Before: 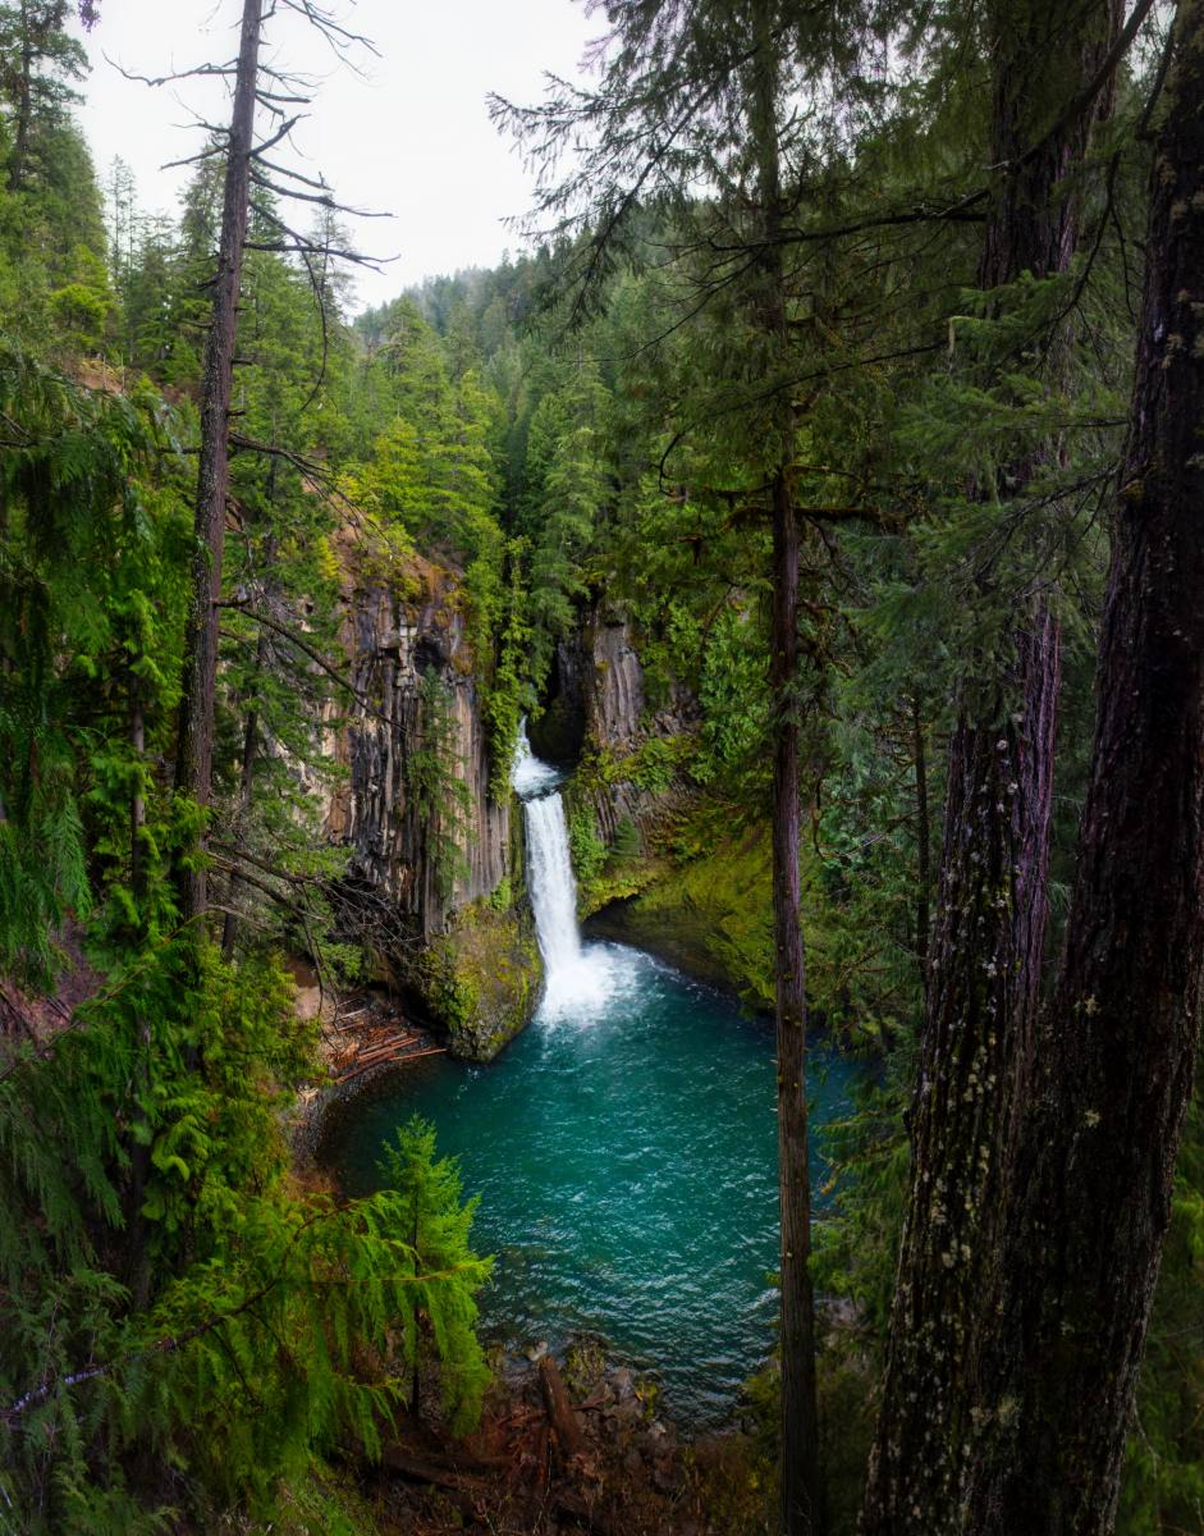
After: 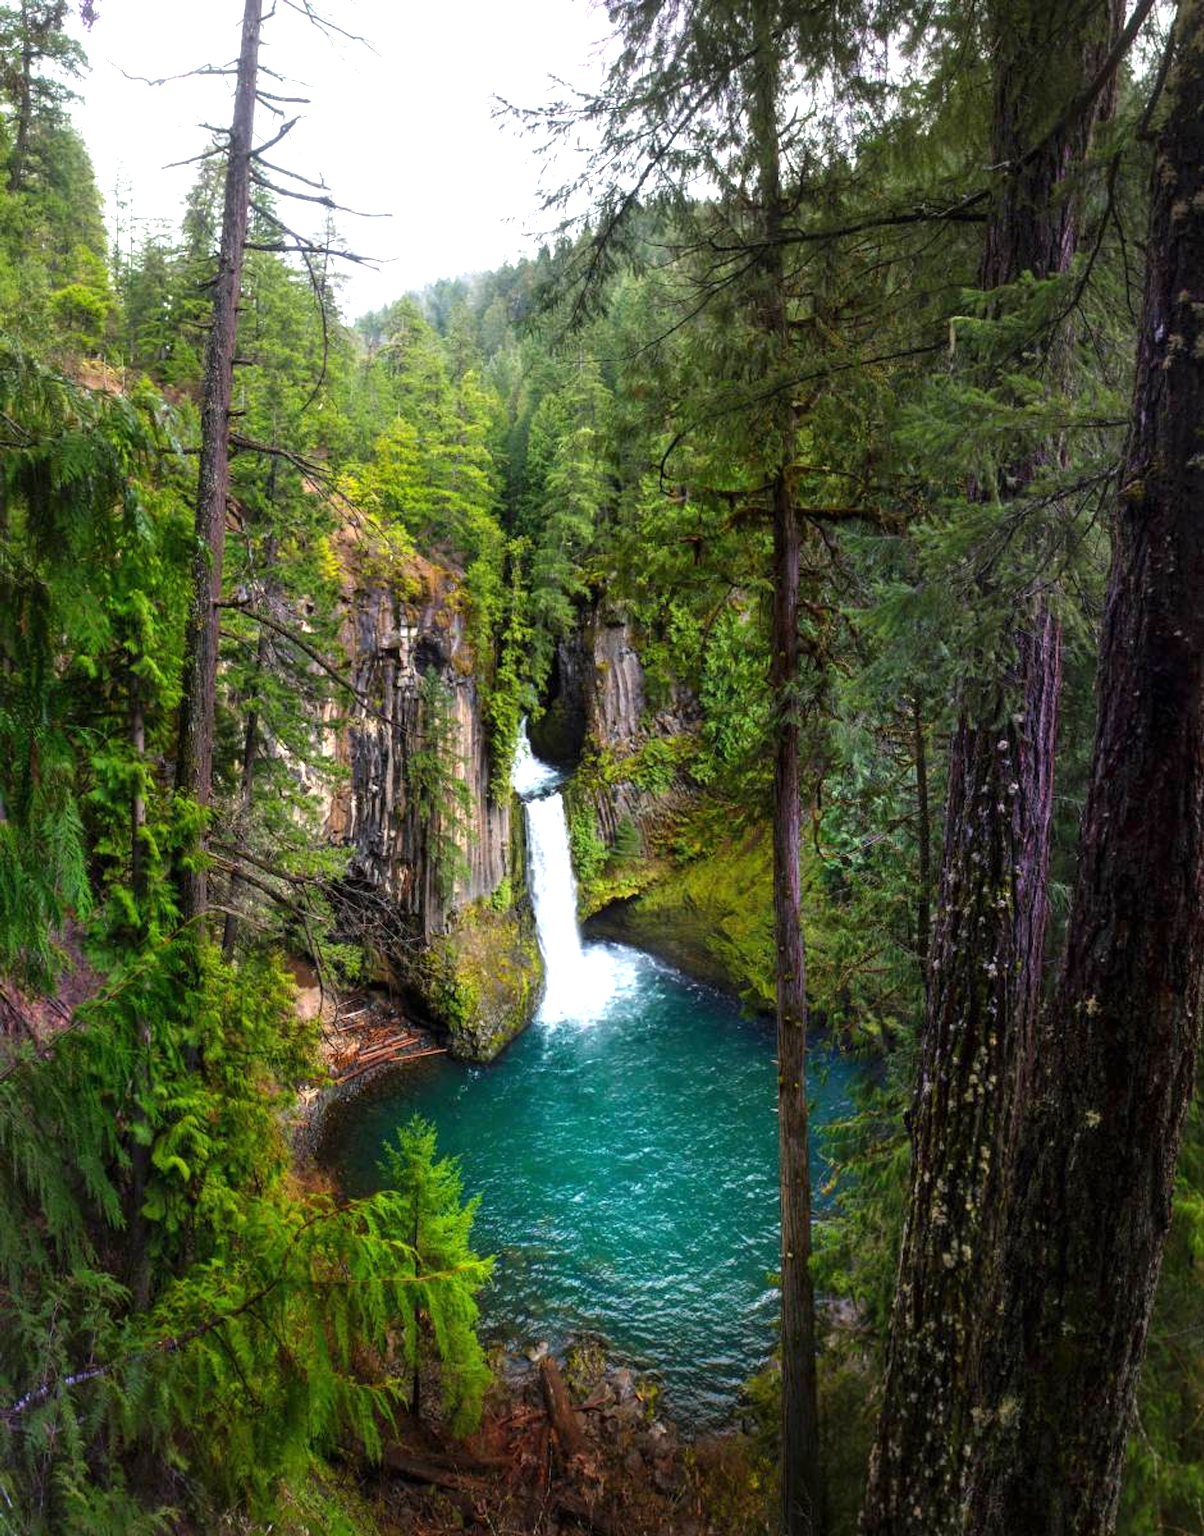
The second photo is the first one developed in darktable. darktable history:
exposure: black level correction 0, exposure 0.89 EV, compensate highlight preservation false
